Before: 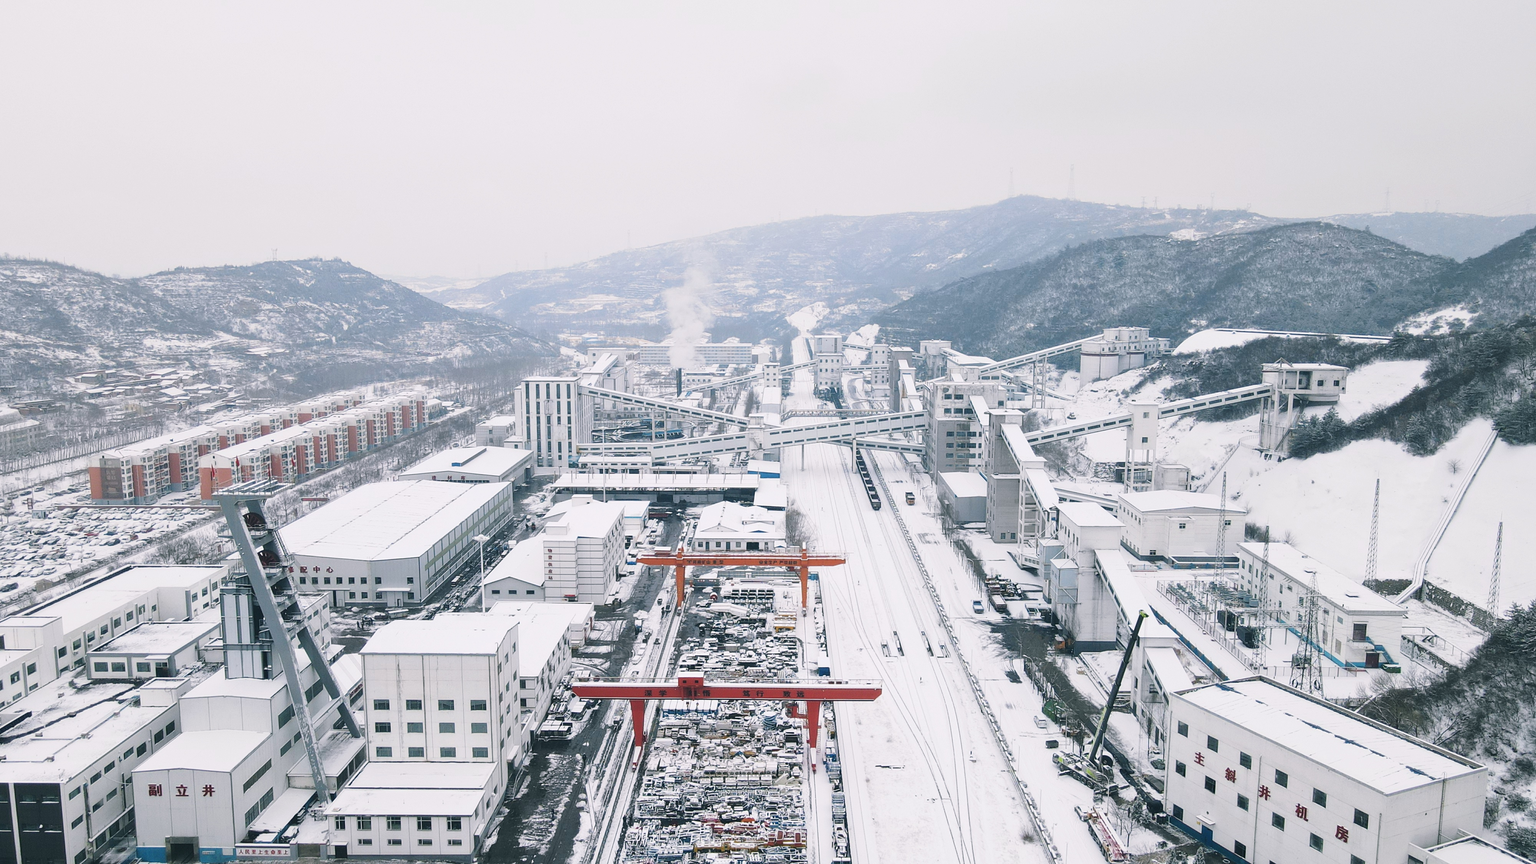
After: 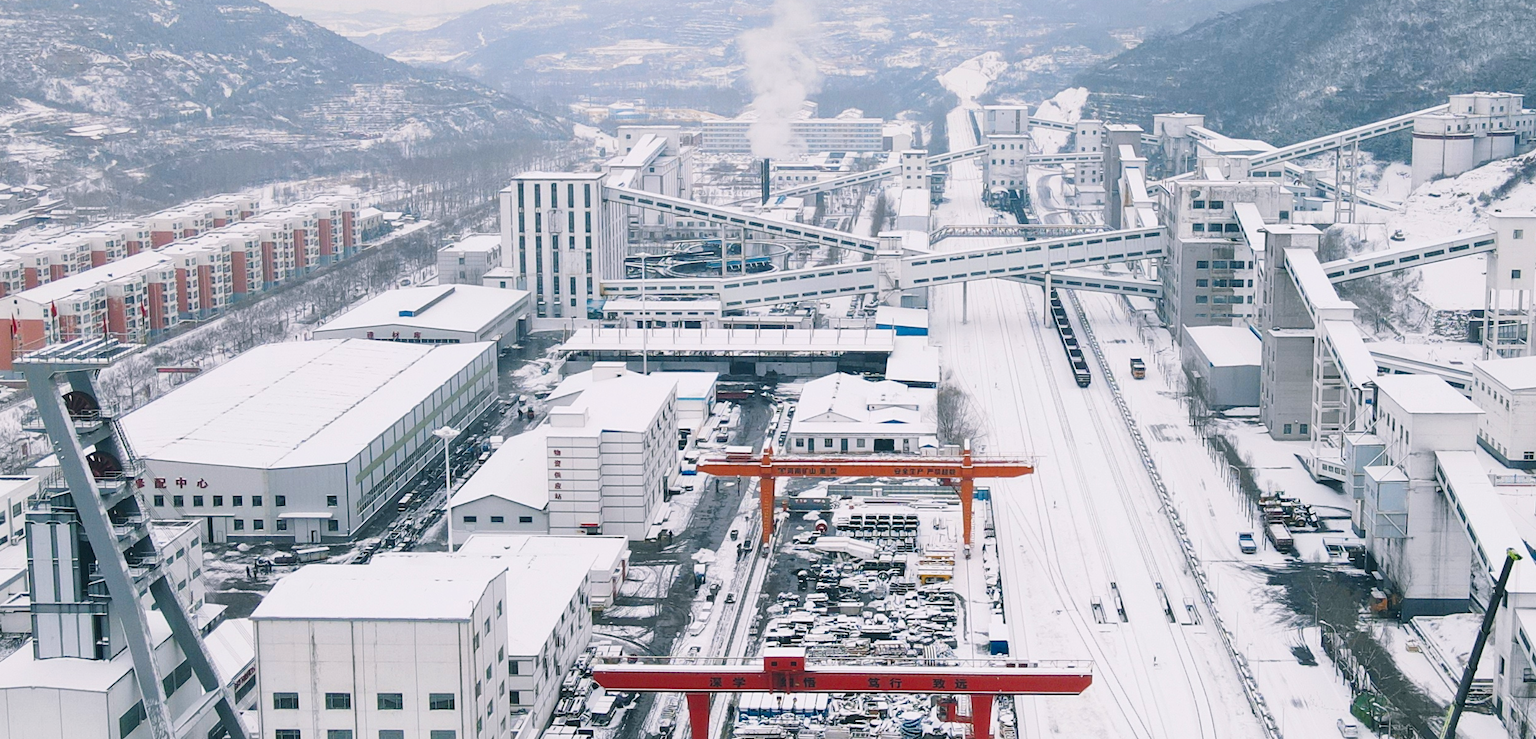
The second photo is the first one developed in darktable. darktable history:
crop: left 13.312%, top 31.28%, right 24.627%, bottom 15.582%
color balance rgb: linear chroma grading › shadows -8%, linear chroma grading › global chroma 10%, perceptual saturation grading › global saturation 2%, perceptual saturation grading › highlights -2%, perceptual saturation grading › mid-tones 4%, perceptual saturation grading › shadows 8%, perceptual brilliance grading › global brilliance 2%, perceptual brilliance grading › highlights -4%, global vibrance 16%, saturation formula JzAzBz (2021)
